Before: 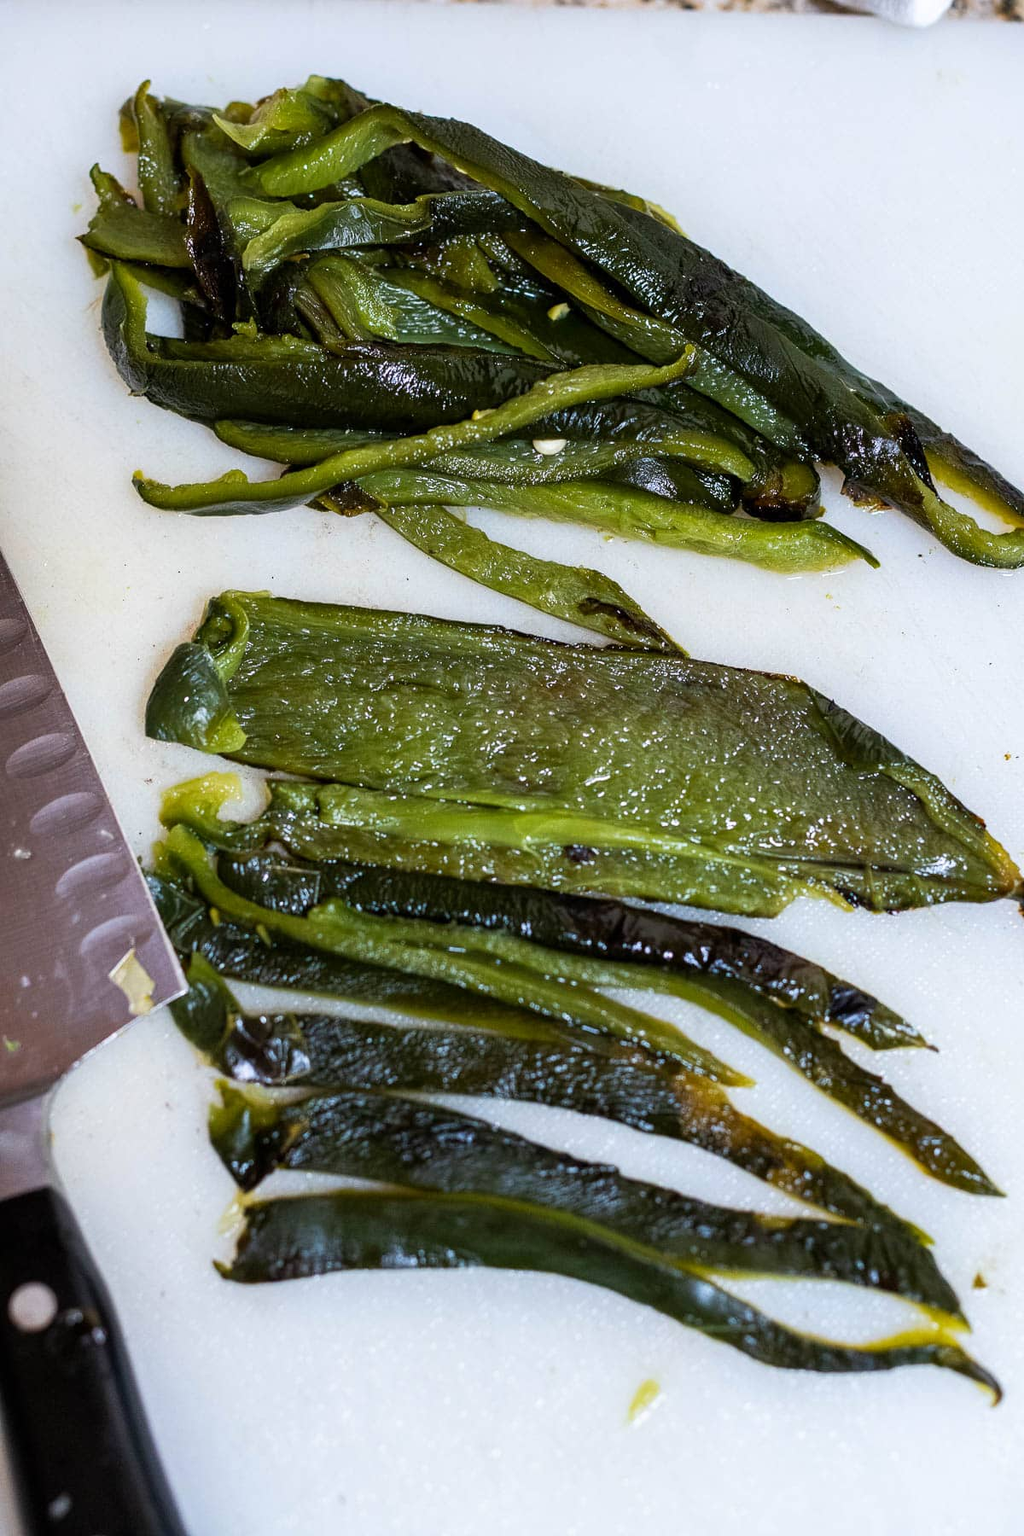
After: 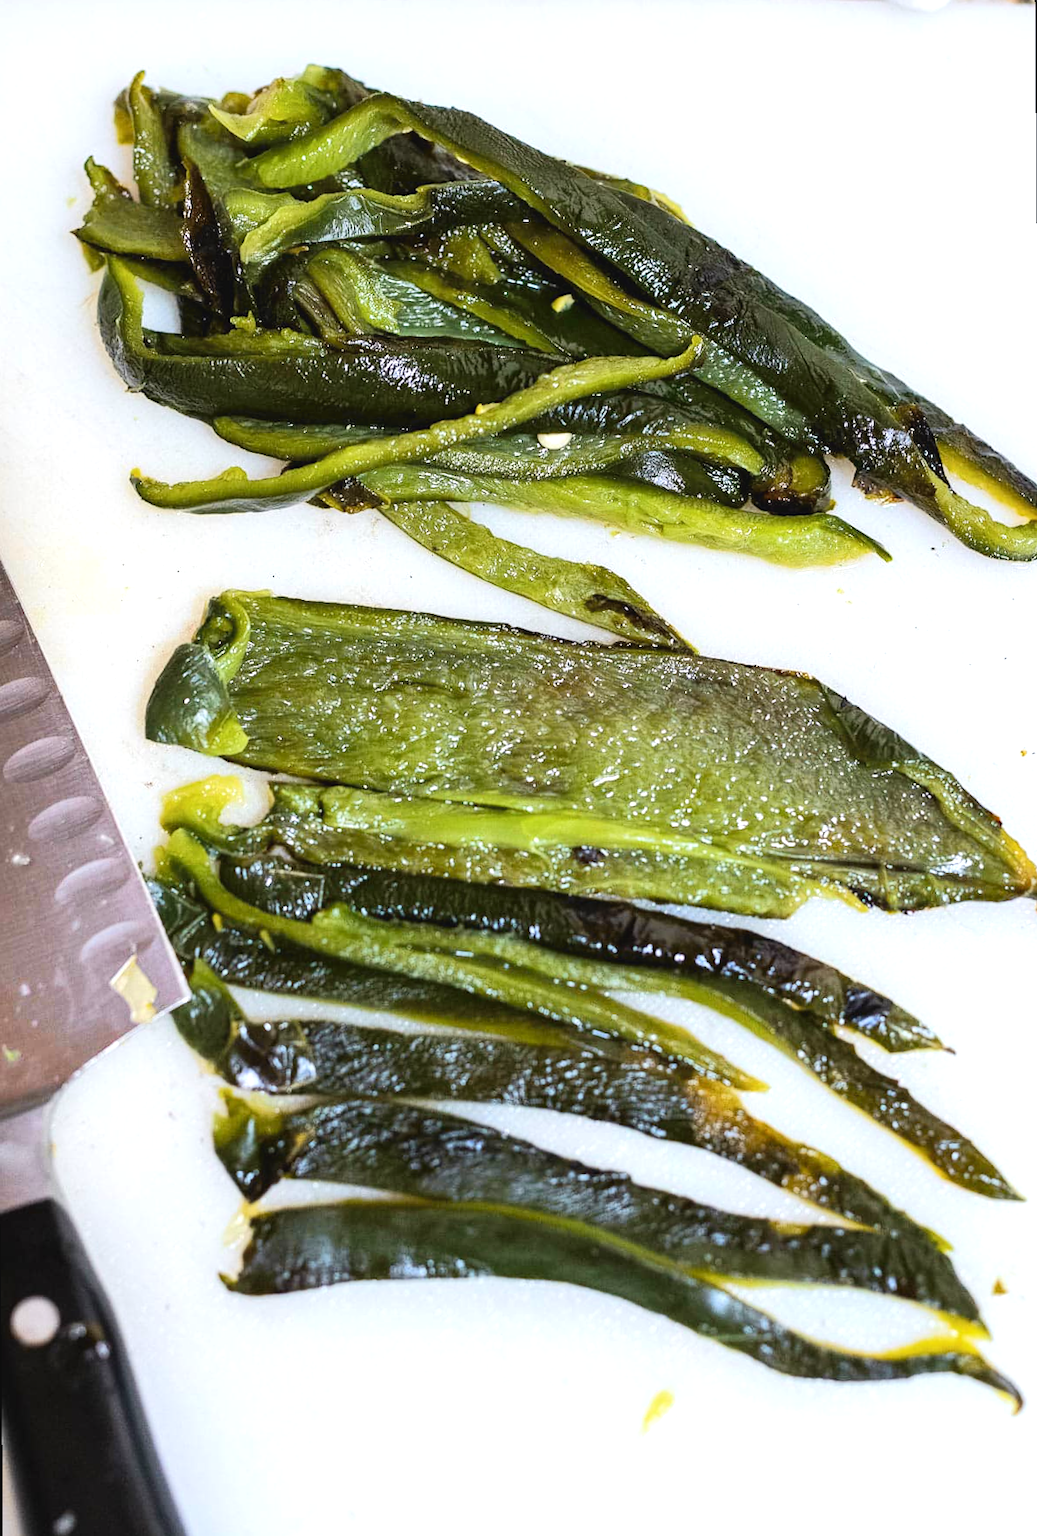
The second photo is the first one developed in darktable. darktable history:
exposure: exposure 0.636 EV, compensate highlight preservation false
base curve: curves: ch0 [(0, 0) (0.235, 0.266) (0.503, 0.496) (0.786, 0.72) (1, 1)]
rotate and perspective: rotation -0.45°, automatic cropping original format, crop left 0.008, crop right 0.992, crop top 0.012, crop bottom 0.988
tone curve: curves: ch0 [(0, 0.038) (0.193, 0.212) (0.461, 0.502) (0.634, 0.709) (0.852, 0.89) (1, 0.967)]; ch1 [(0, 0) (0.35, 0.356) (0.45, 0.453) (0.504, 0.503) (0.532, 0.524) (0.558, 0.555) (0.735, 0.762) (1, 1)]; ch2 [(0, 0) (0.281, 0.266) (0.456, 0.469) (0.5, 0.5) (0.533, 0.545) (0.606, 0.598) (0.646, 0.654) (1, 1)], color space Lab, independent channels, preserve colors none
